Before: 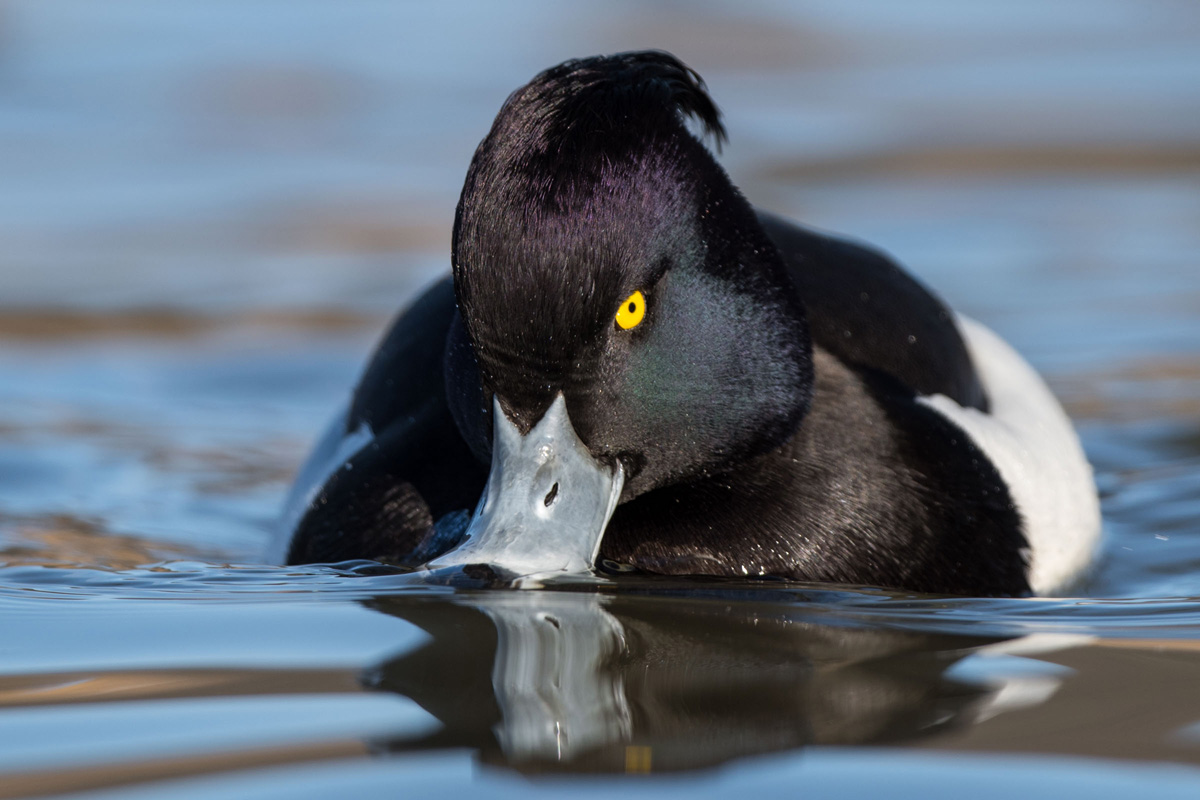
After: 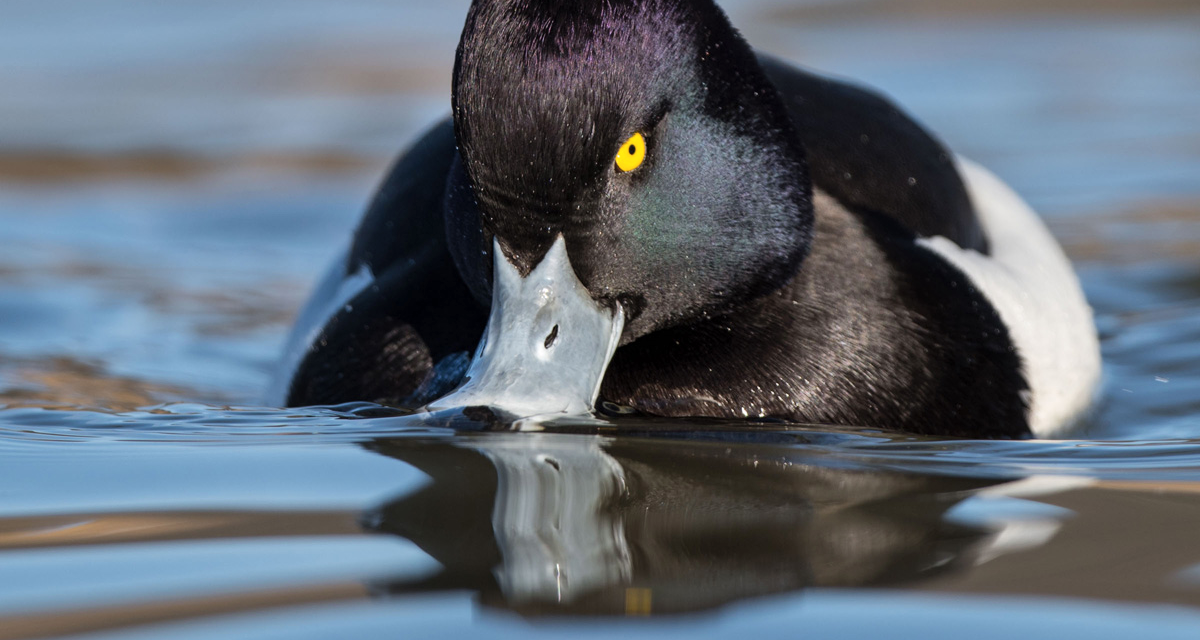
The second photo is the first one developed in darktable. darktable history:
crop and rotate: top 19.998%
shadows and highlights: shadows 53, soften with gaussian
